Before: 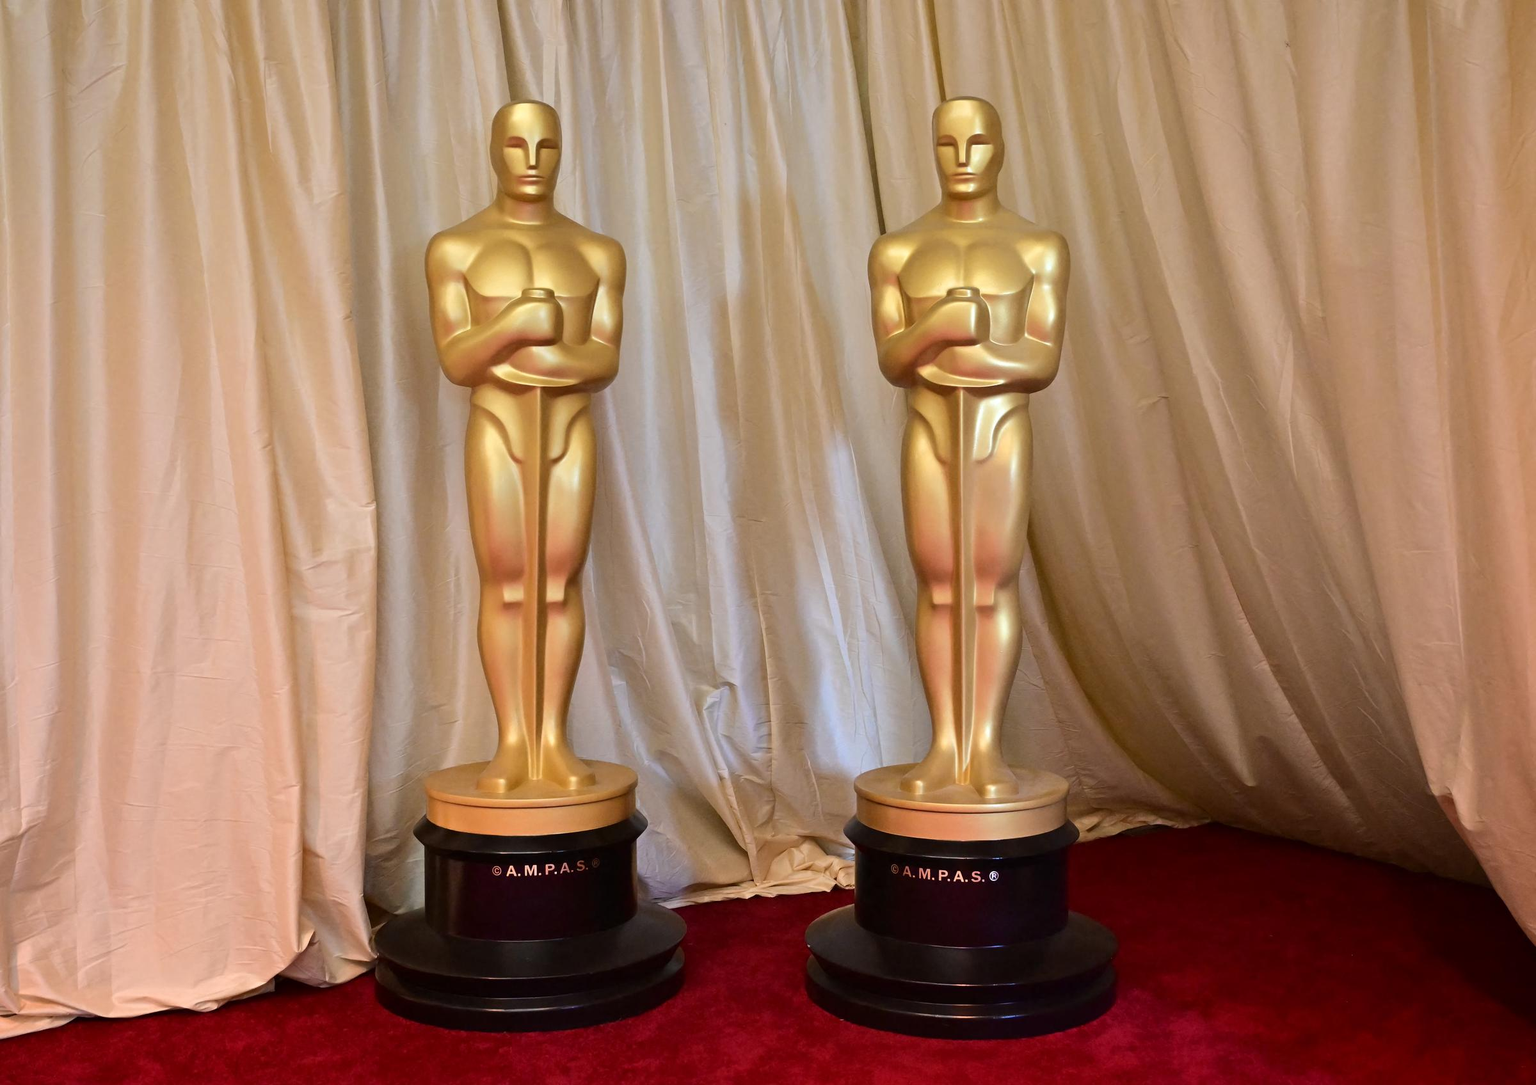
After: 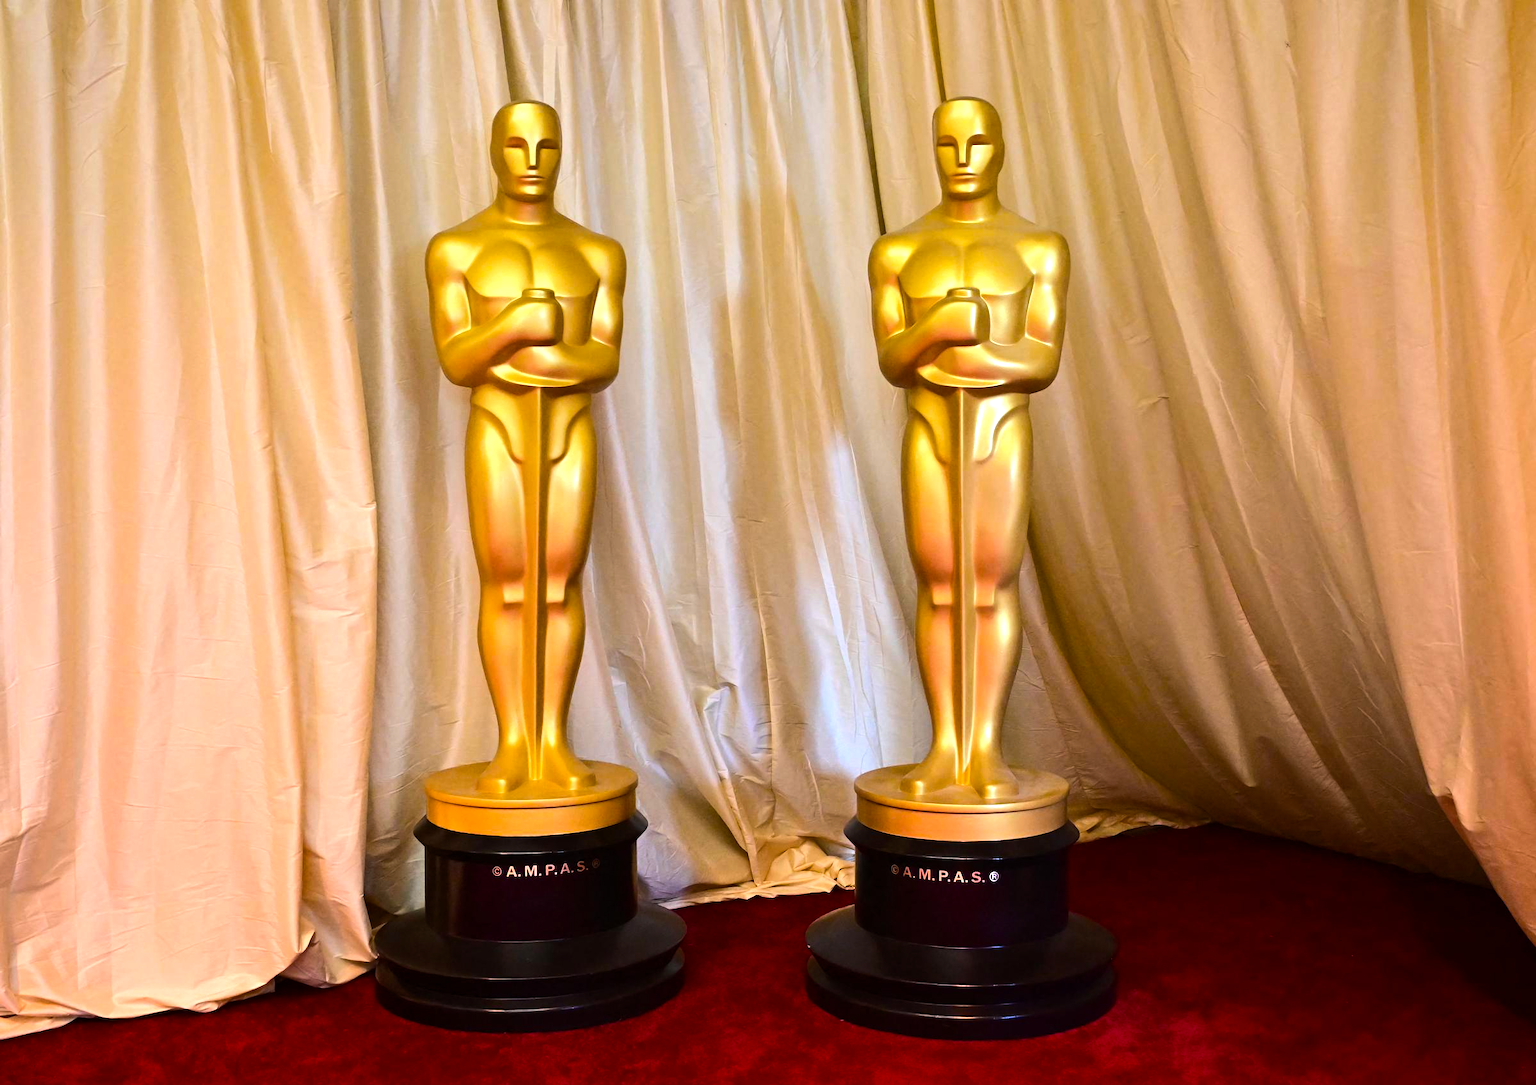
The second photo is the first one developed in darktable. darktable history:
tone equalizer: -8 EV -0.394 EV, -7 EV -0.384 EV, -6 EV -0.312 EV, -5 EV -0.256 EV, -3 EV 0.223 EV, -2 EV 0.348 EV, -1 EV 0.37 EV, +0 EV 0.446 EV, edges refinement/feathering 500, mask exposure compensation -1.57 EV, preserve details no
color balance rgb: highlights gain › luminance 17.744%, perceptual saturation grading › global saturation 30.671%, global vibrance 20%
